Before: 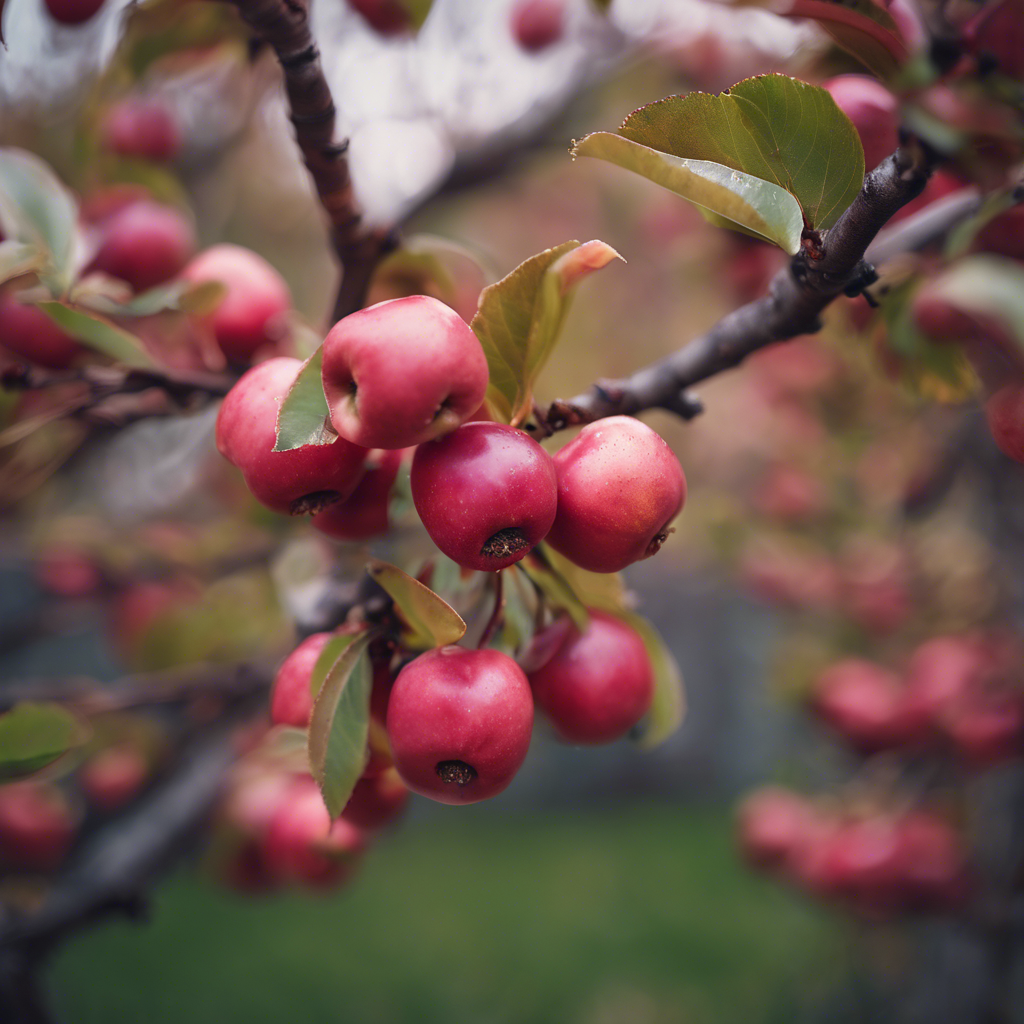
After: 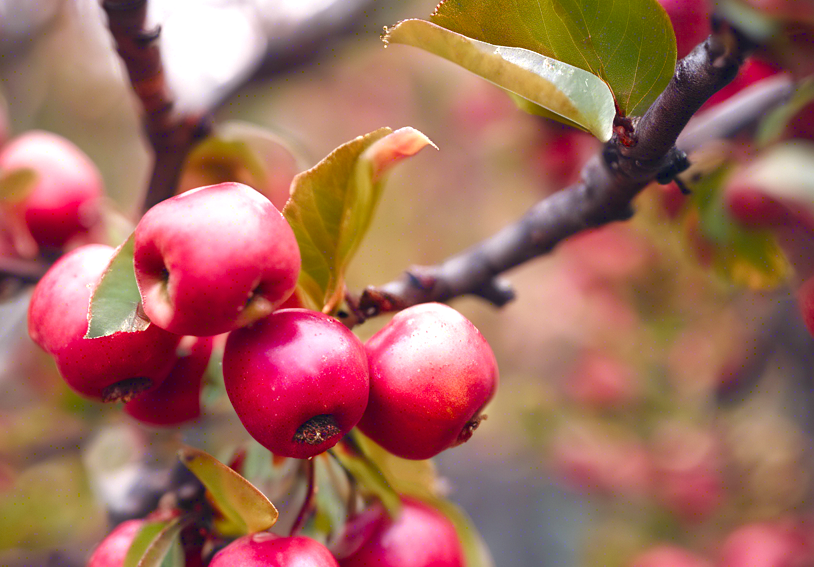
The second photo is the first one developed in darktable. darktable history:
exposure: black level correction 0, exposure 0.68 EV, compensate highlight preservation false
crop: left 18.364%, top 11.128%, right 2.105%, bottom 33.412%
color balance rgb: perceptual saturation grading › global saturation 20%, perceptual saturation grading › highlights -25.391%, perceptual saturation grading › shadows 49.366%, global vibrance 8.563%
